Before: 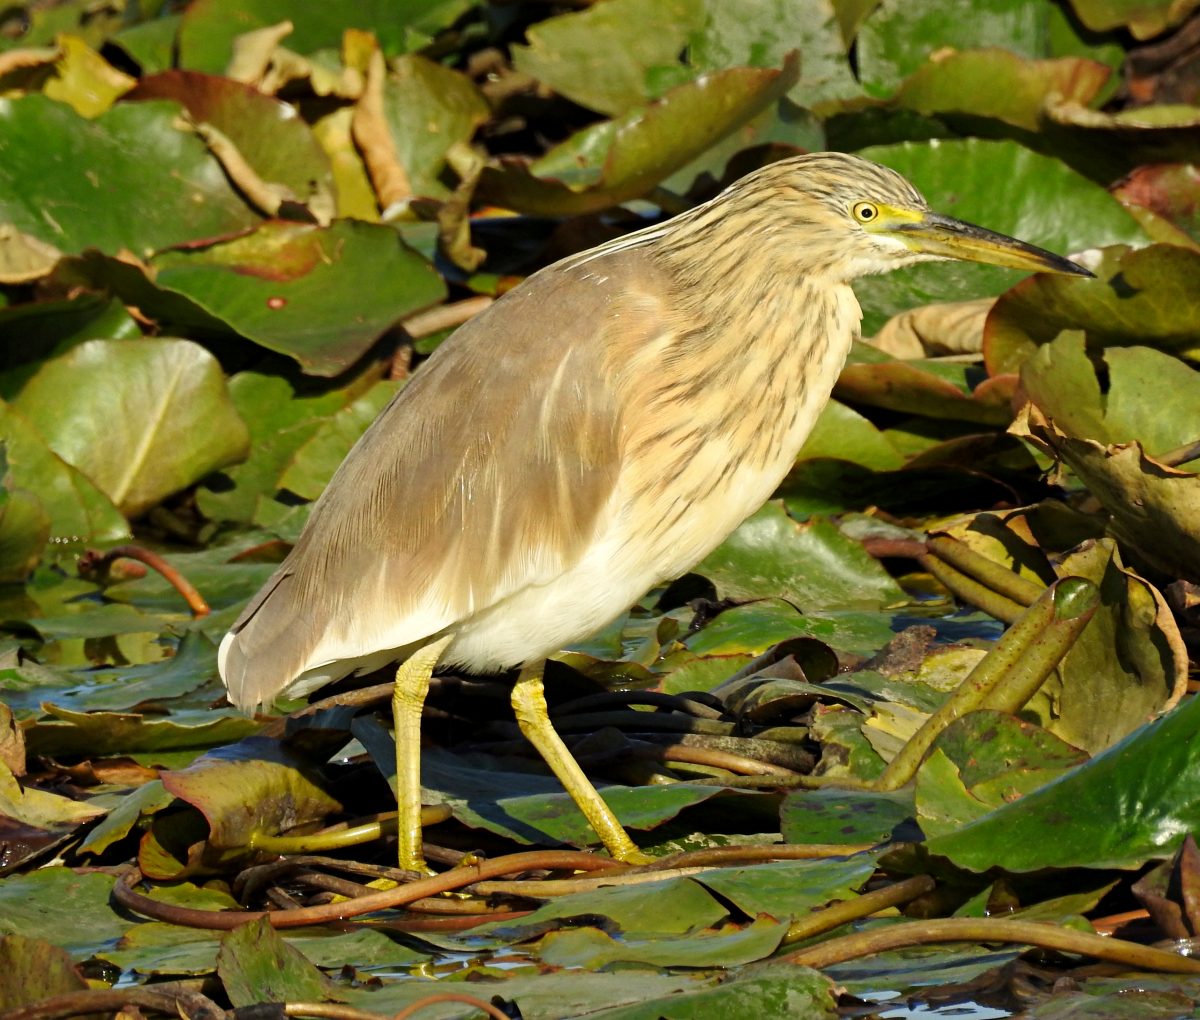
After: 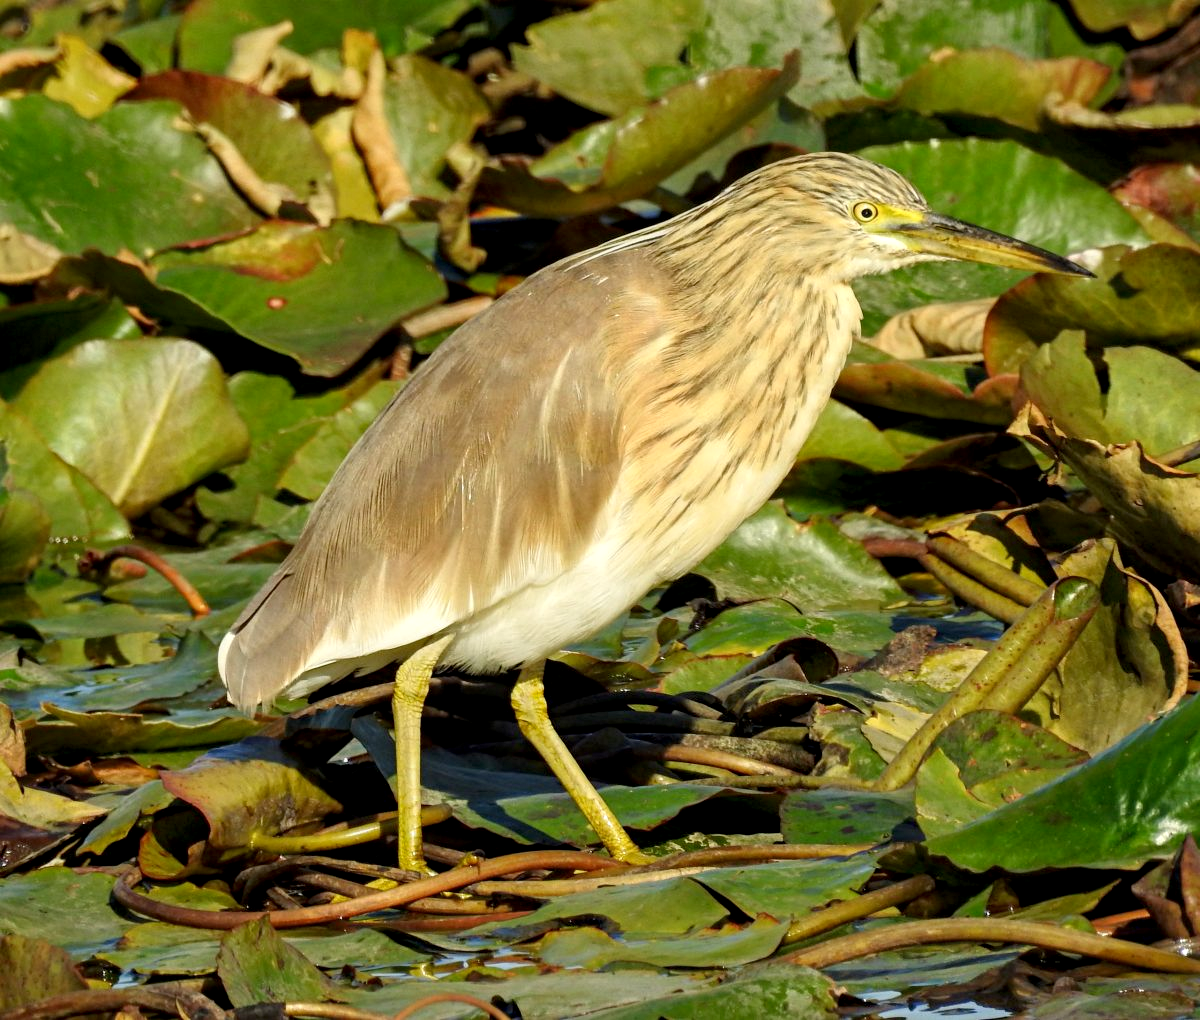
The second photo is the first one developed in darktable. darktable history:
levels: levels [0, 0.478, 1]
local contrast: shadows 94%
